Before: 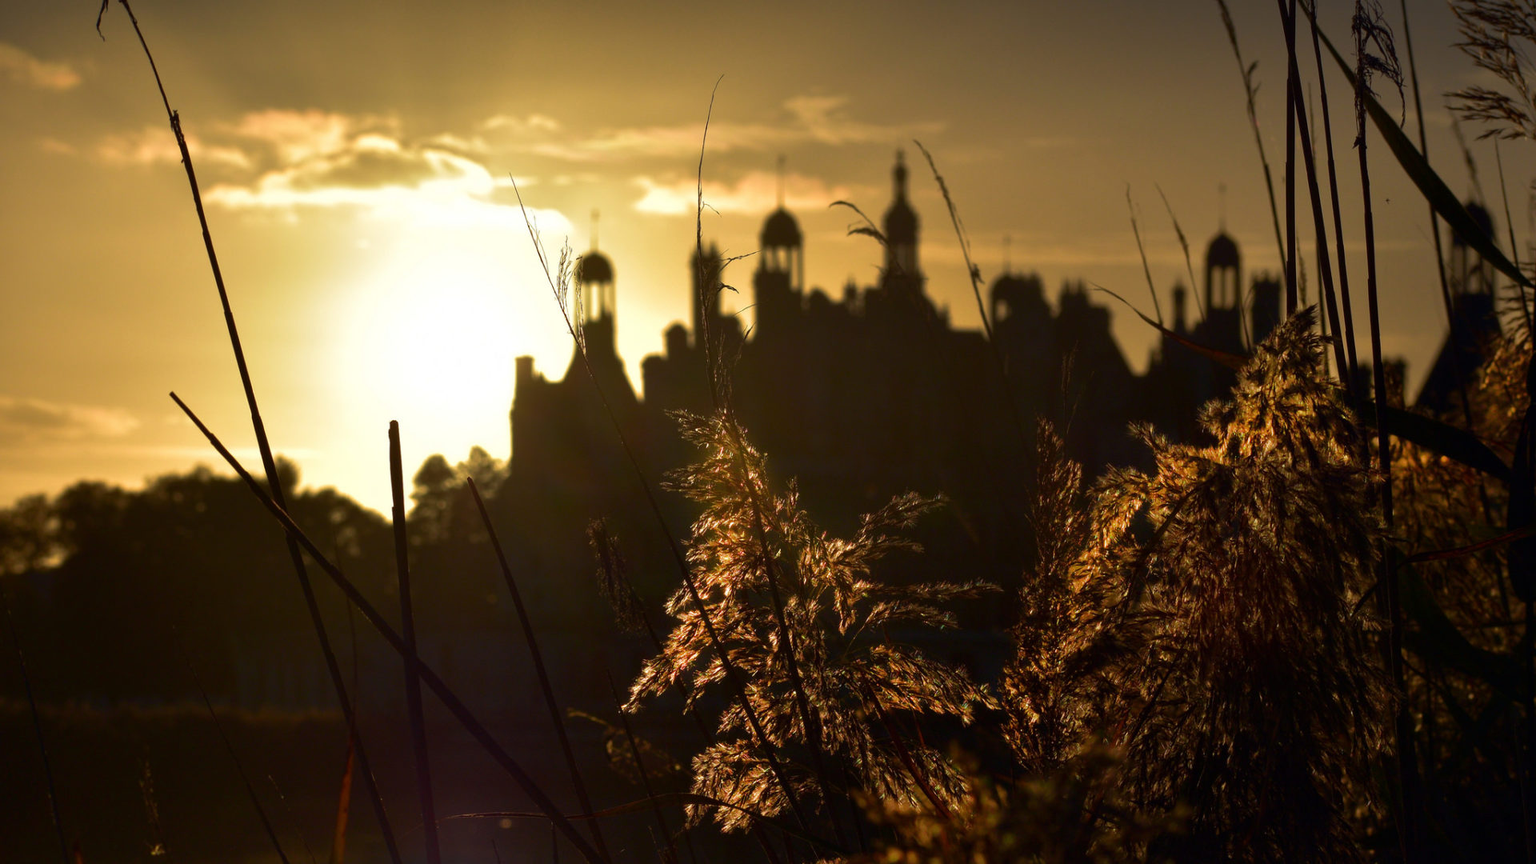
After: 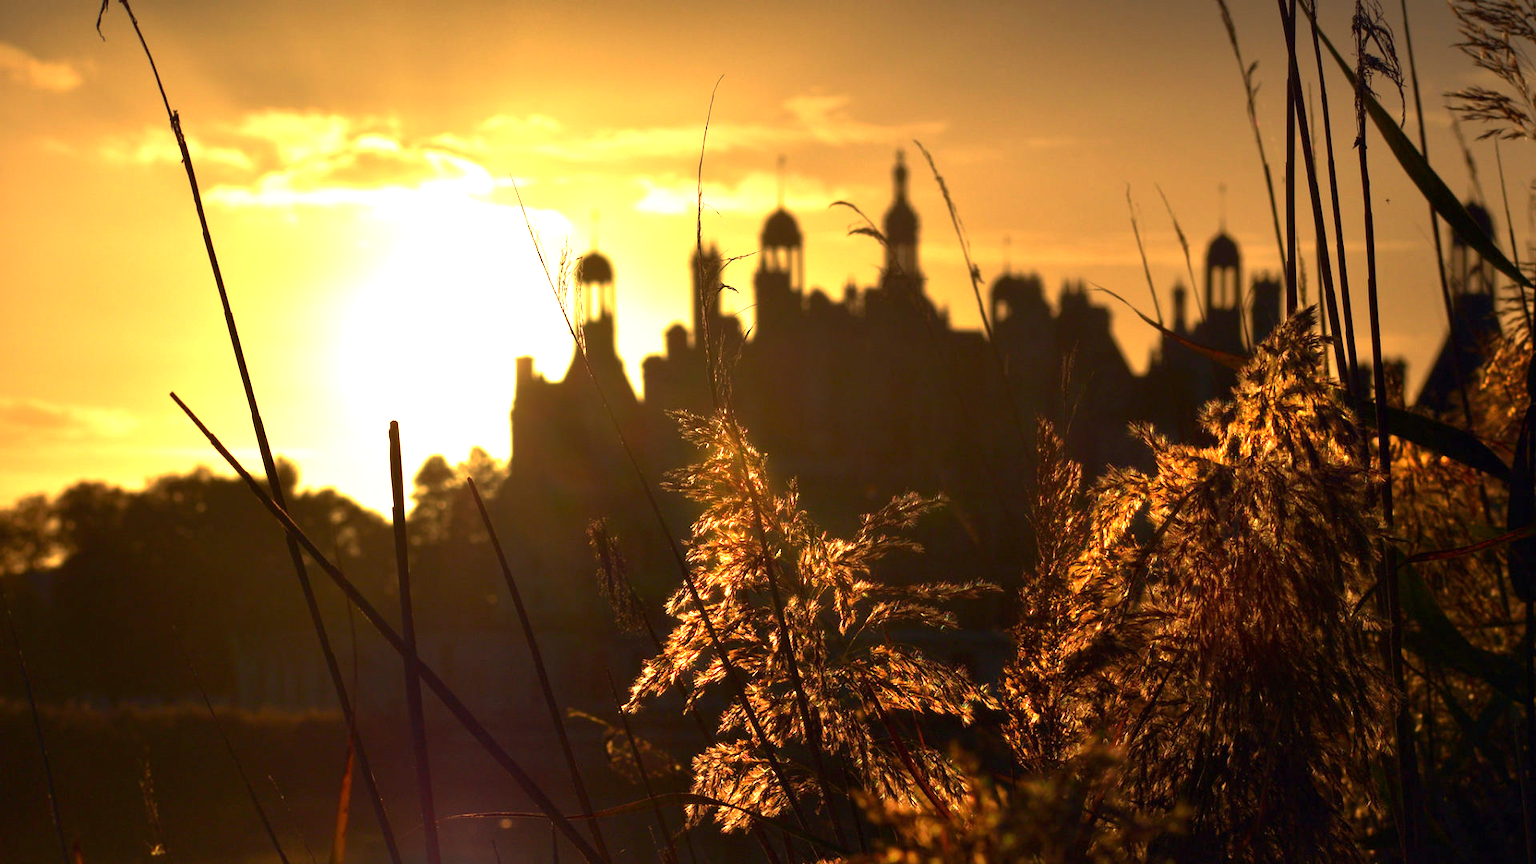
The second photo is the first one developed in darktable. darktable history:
exposure: exposure 1.061 EV, compensate highlight preservation false
white balance: red 1.138, green 0.996, blue 0.812
